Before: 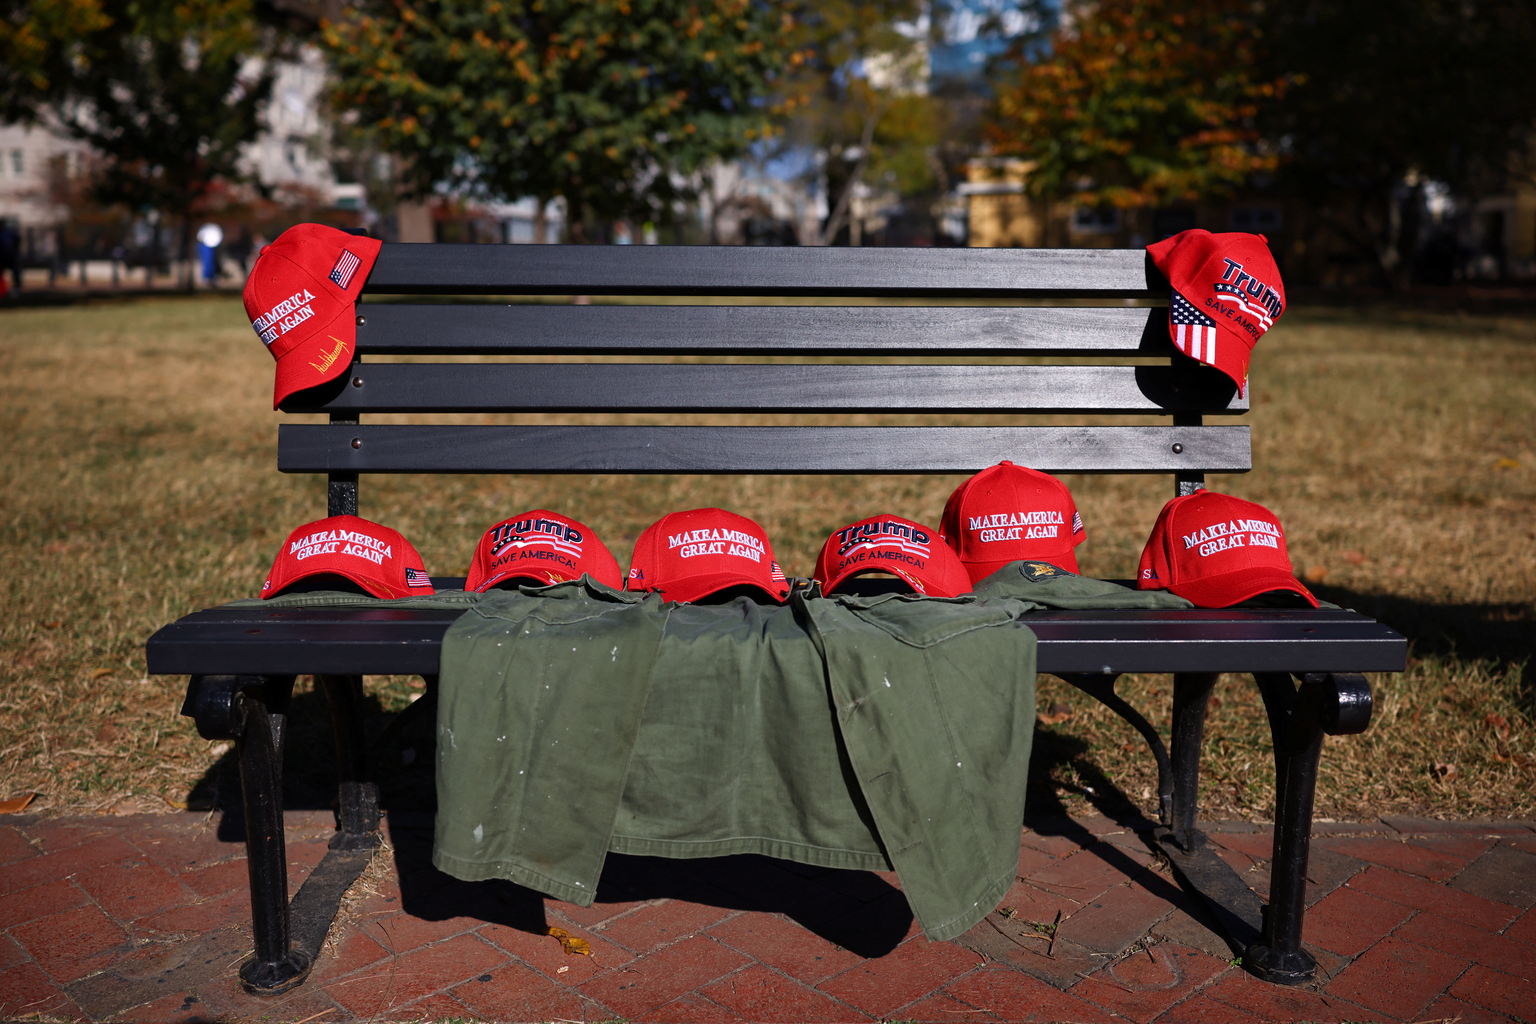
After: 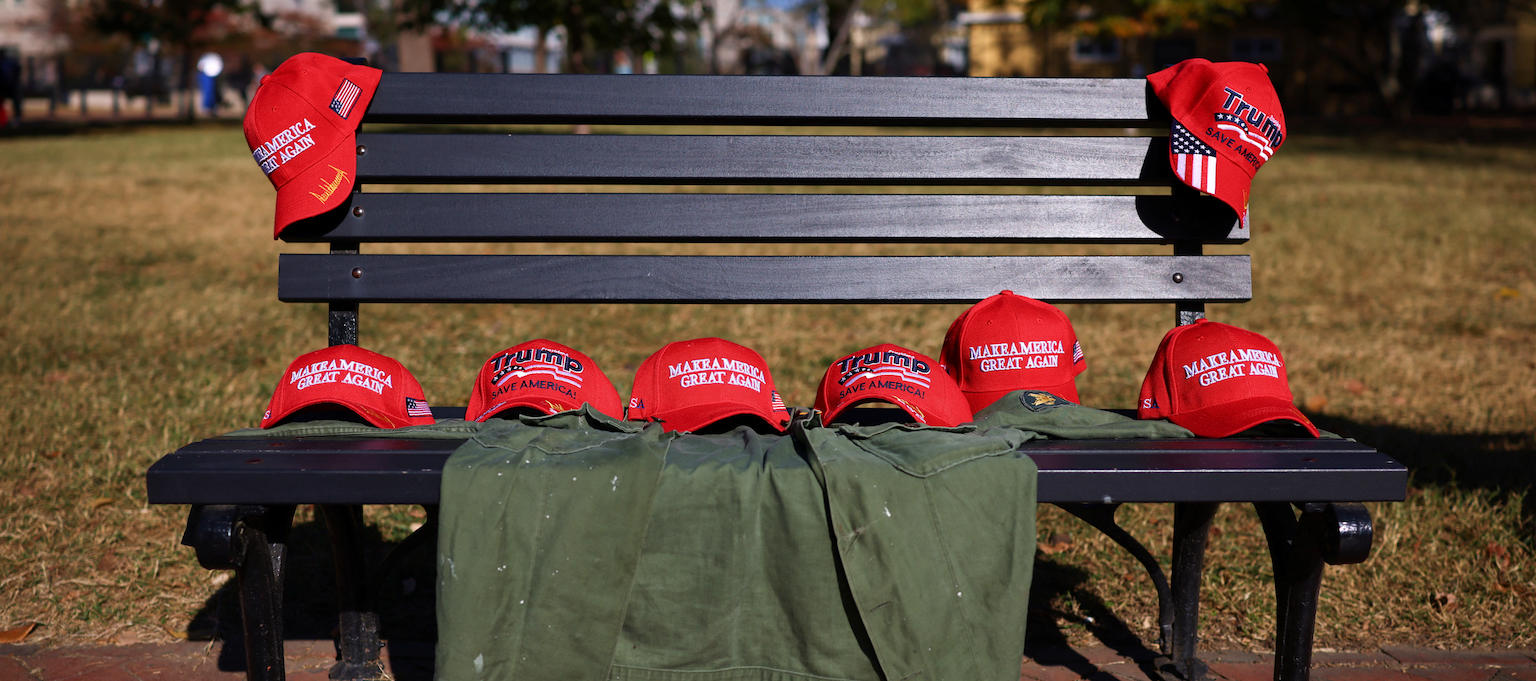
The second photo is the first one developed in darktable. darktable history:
velvia: on, module defaults
crop: top 16.704%, bottom 16.786%
